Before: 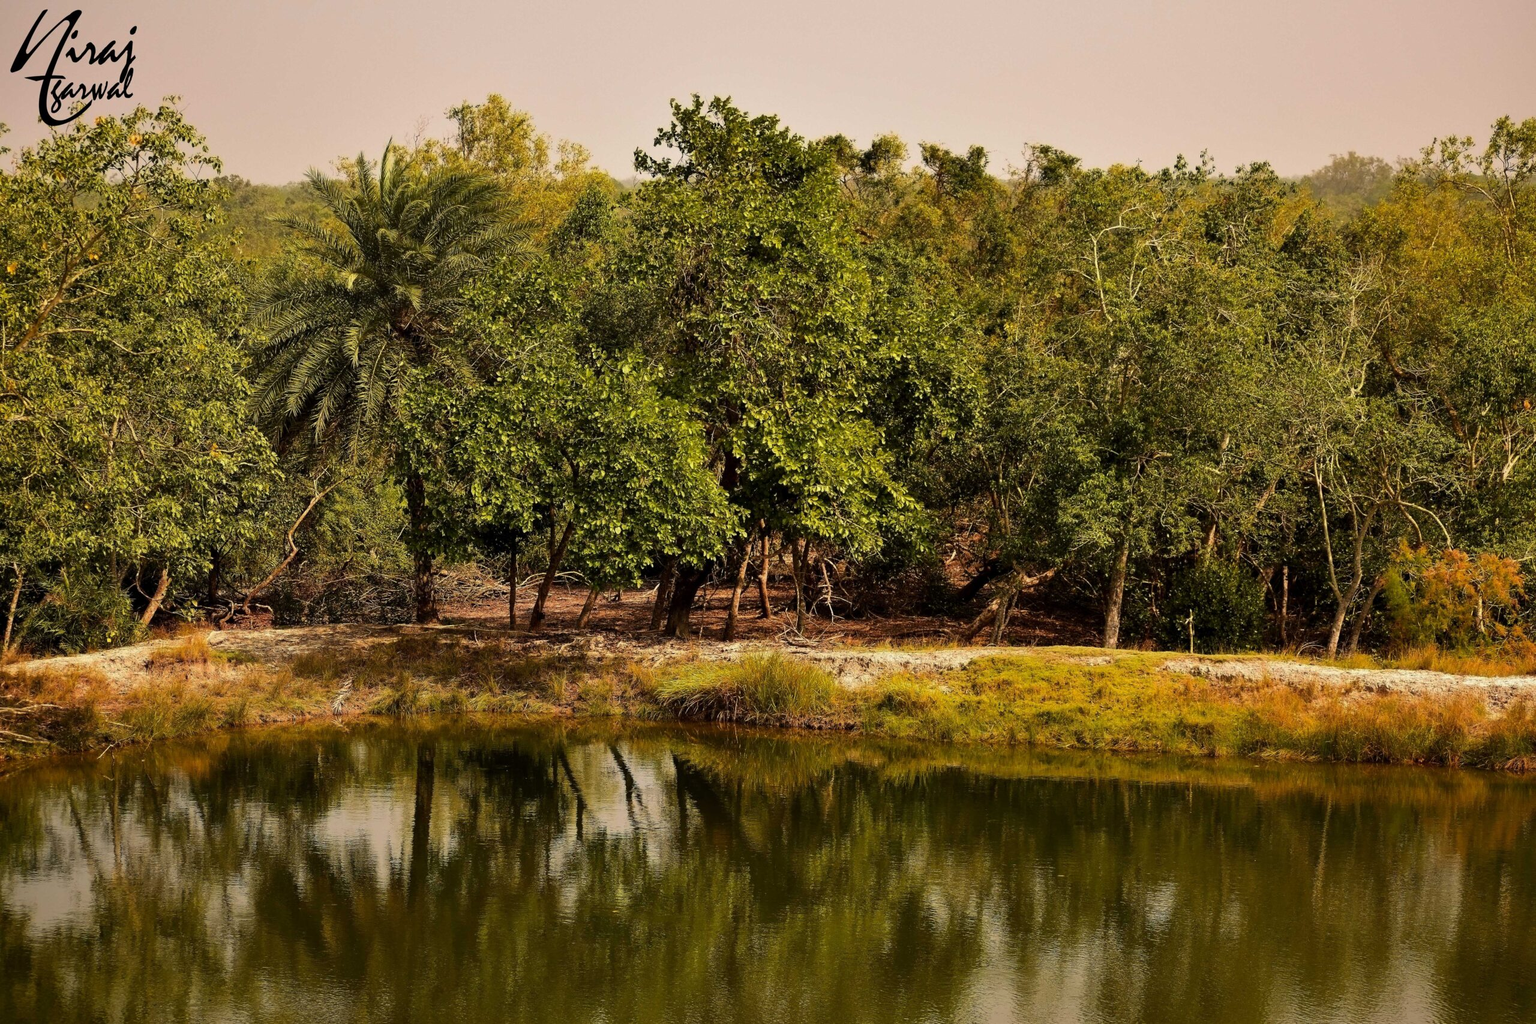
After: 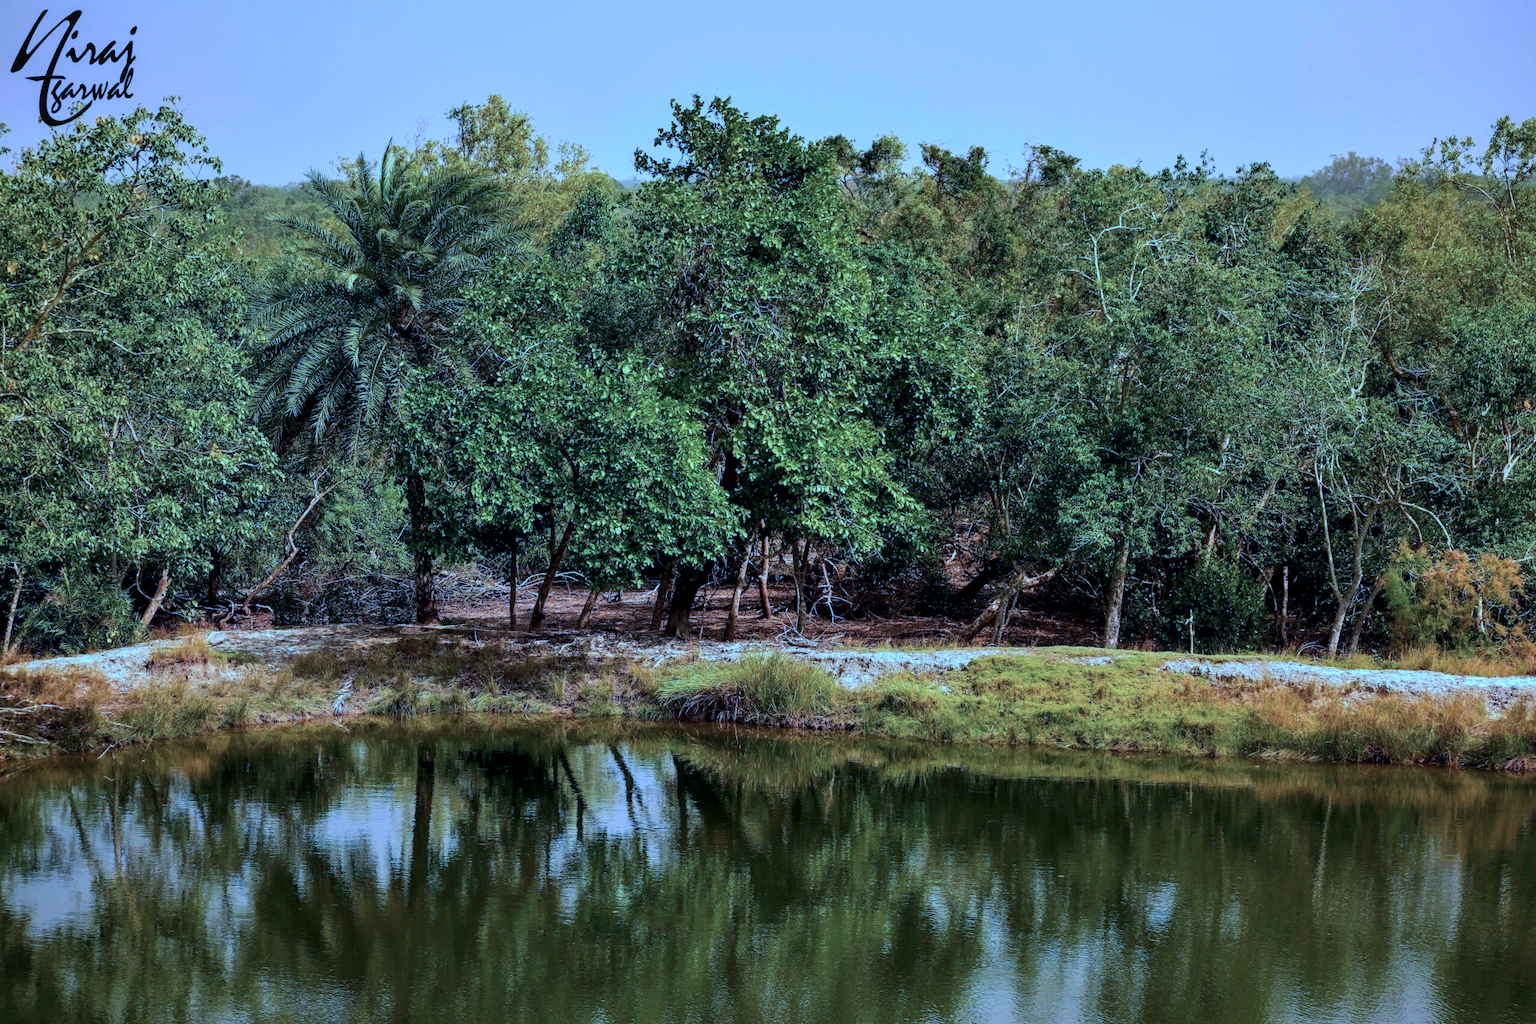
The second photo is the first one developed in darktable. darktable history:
color calibration: illuminant as shot in camera, x 0.462, y 0.419, temperature 2685.61 K
local contrast: on, module defaults
exposure: exposure 0.602 EV, compensate exposure bias true, compensate highlight preservation false
